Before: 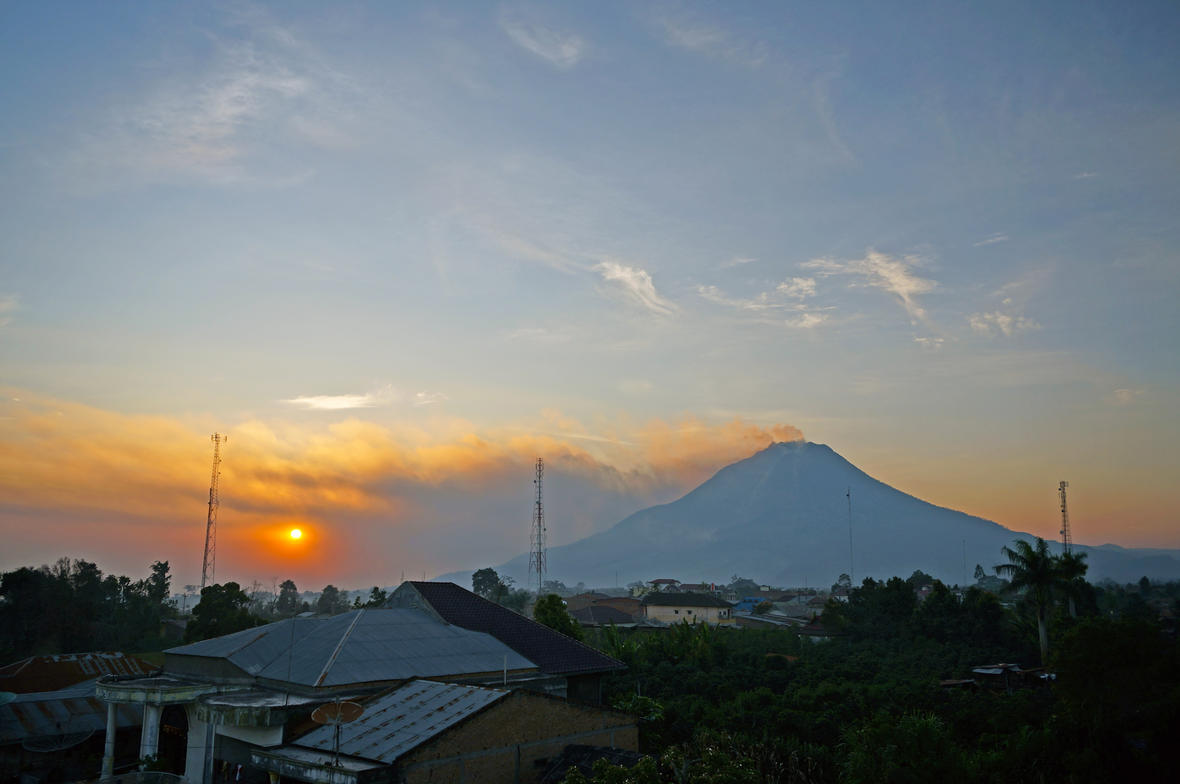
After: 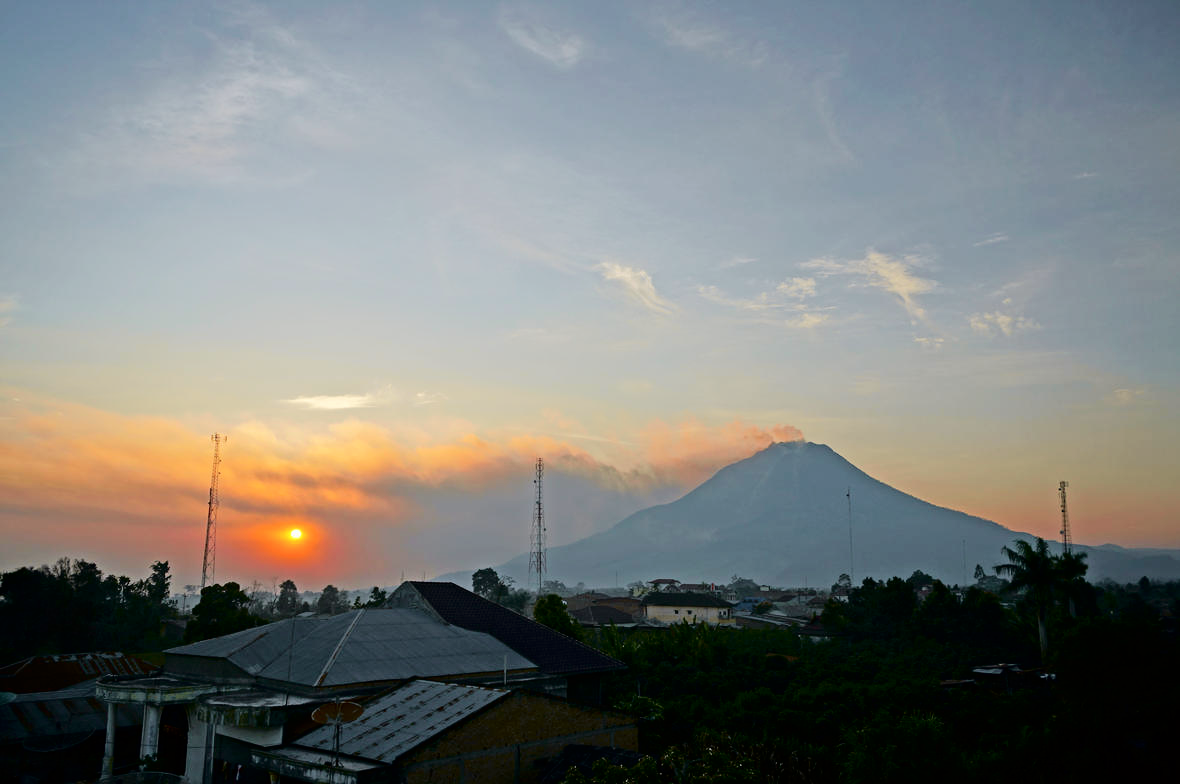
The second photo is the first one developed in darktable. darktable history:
tone curve: curves: ch0 [(0.003, 0) (0.066, 0.017) (0.163, 0.09) (0.264, 0.238) (0.395, 0.421) (0.517, 0.56) (0.688, 0.743) (0.791, 0.814) (1, 1)]; ch1 [(0, 0) (0.164, 0.115) (0.337, 0.332) (0.39, 0.398) (0.464, 0.461) (0.501, 0.5) (0.507, 0.503) (0.534, 0.537) (0.577, 0.59) (0.652, 0.681) (0.733, 0.749) (0.811, 0.796) (1, 1)]; ch2 [(0, 0) (0.337, 0.382) (0.464, 0.476) (0.501, 0.502) (0.527, 0.54) (0.551, 0.565) (0.6, 0.59) (0.687, 0.675) (1, 1)], color space Lab, independent channels, preserve colors none
white balance: emerald 1
